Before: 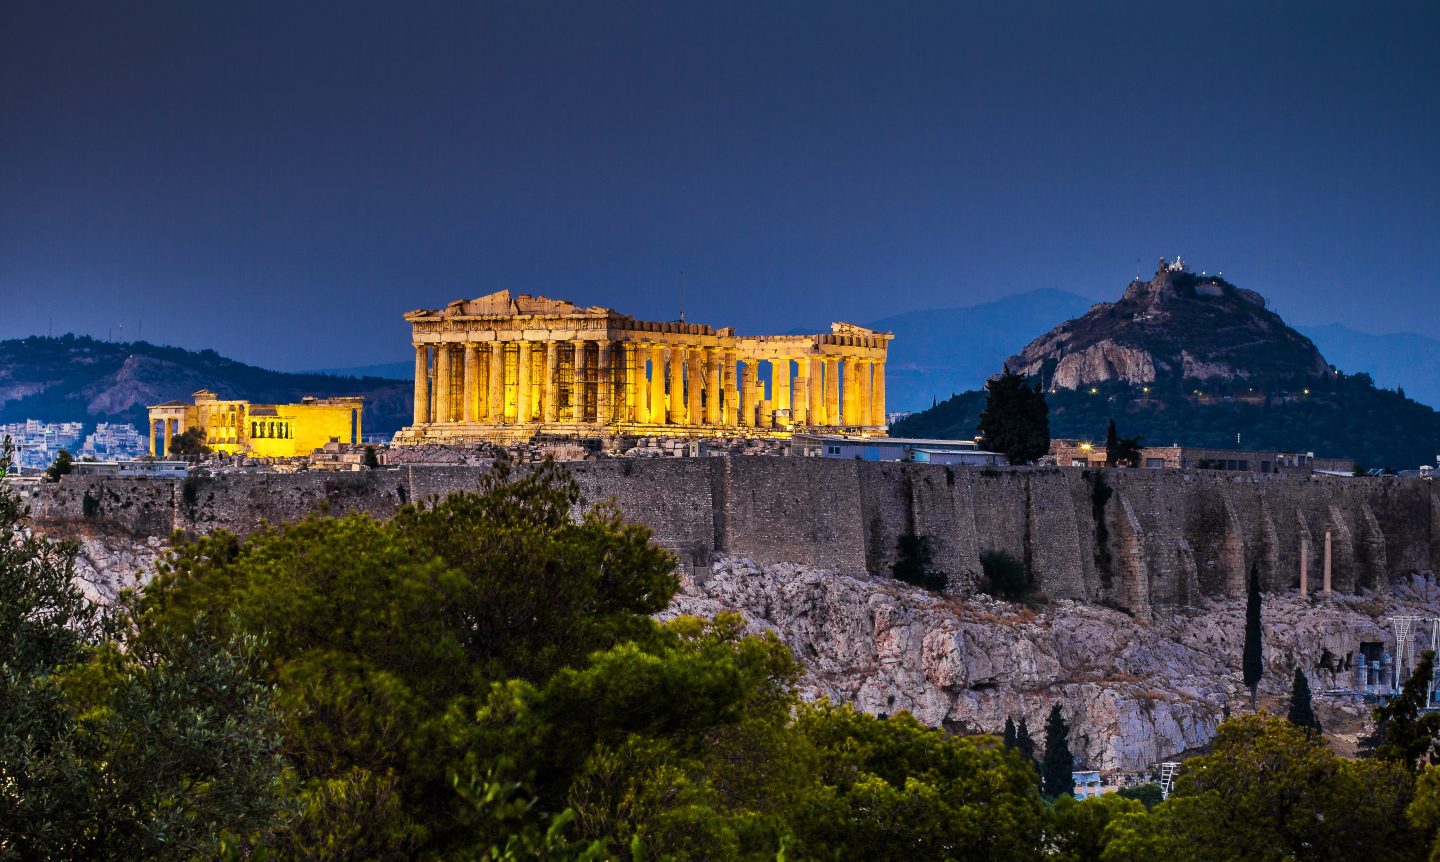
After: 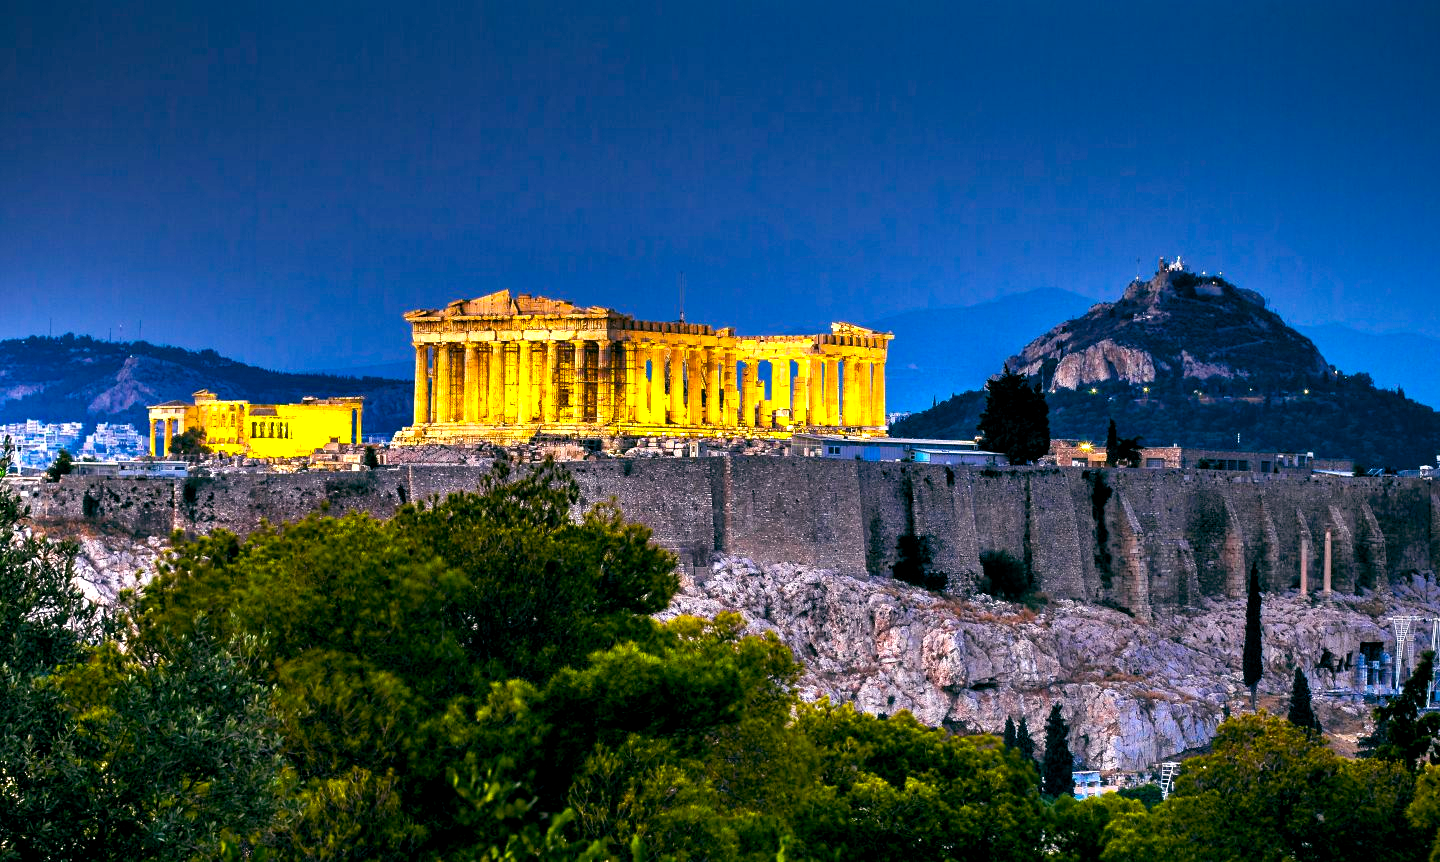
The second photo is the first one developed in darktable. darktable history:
color balance rgb: shadows lift › chroma 3.263%, shadows lift › hue 279.03°, global offset › luminance -0.328%, global offset › chroma 0.107%, global offset › hue 163.5°, linear chroma grading › global chroma 0.926%, perceptual saturation grading › global saturation 19.692%, perceptual brilliance grading › global brilliance 29.854%
